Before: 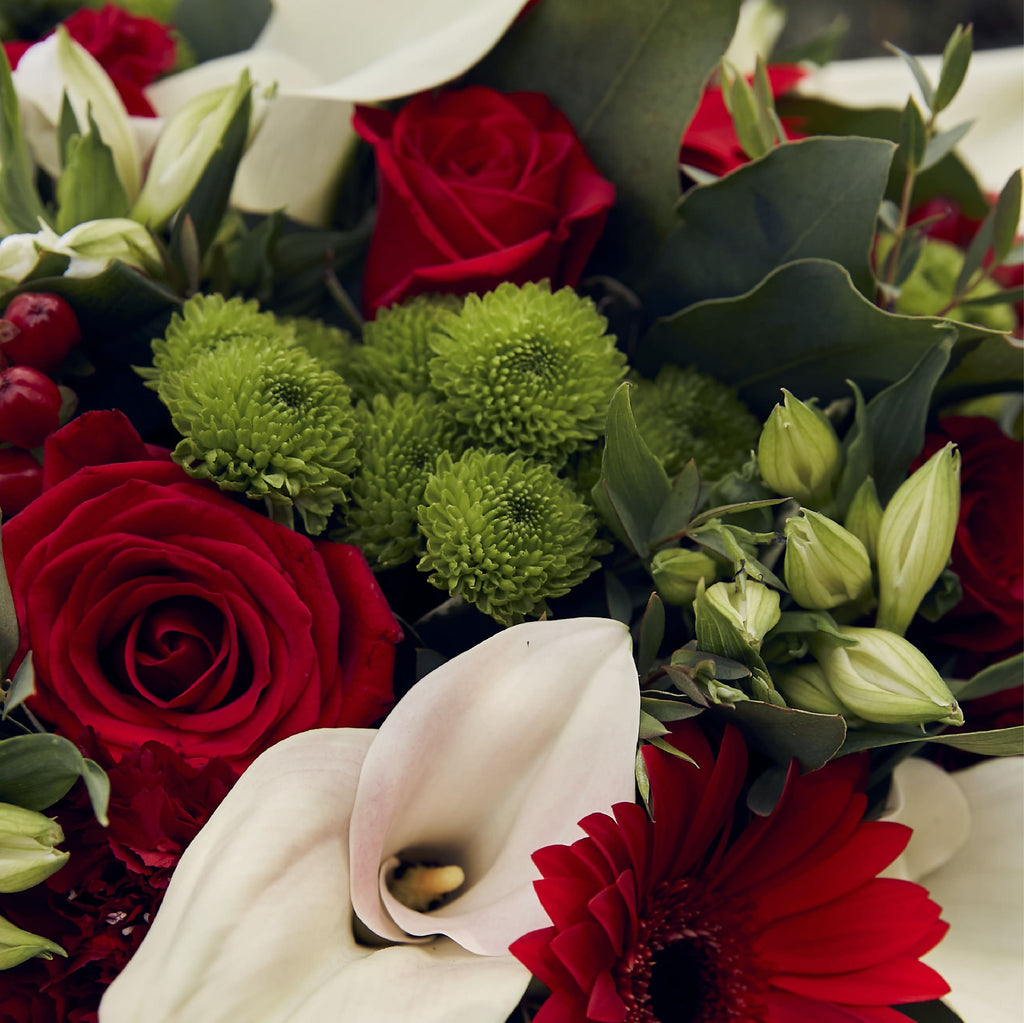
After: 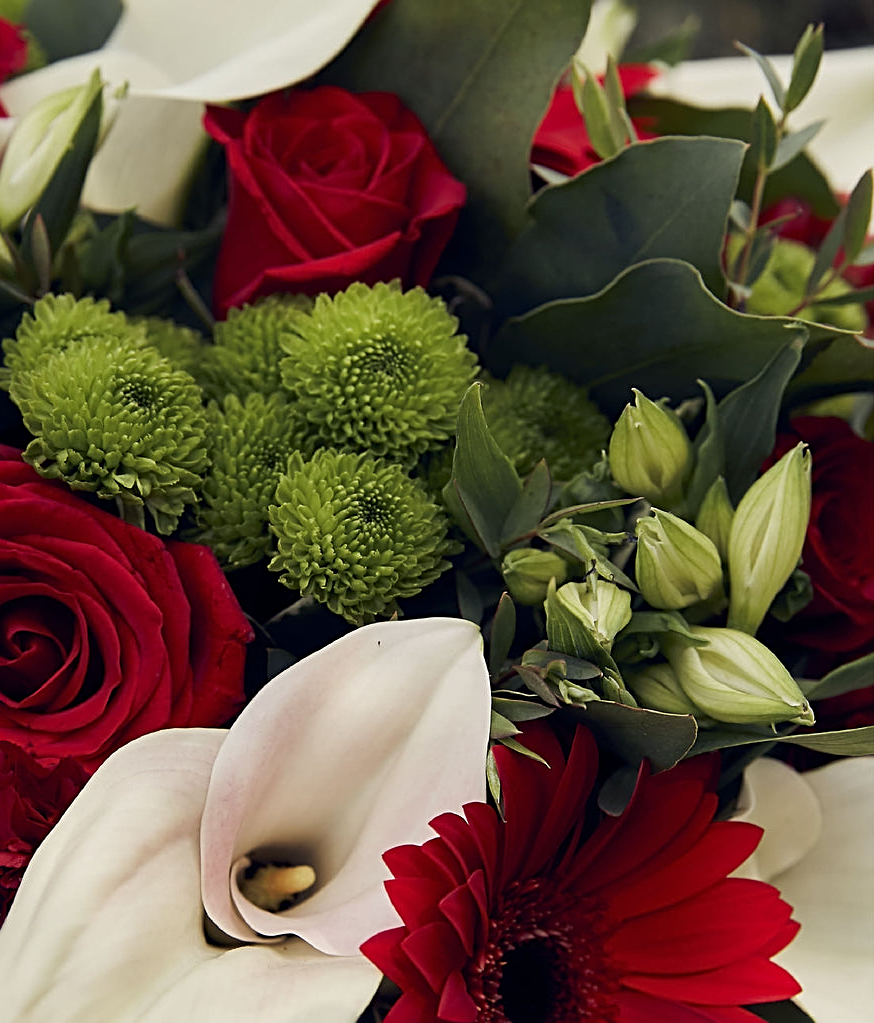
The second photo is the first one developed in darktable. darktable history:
crop and rotate: left 14.594%
sharpen: radius 2.736
